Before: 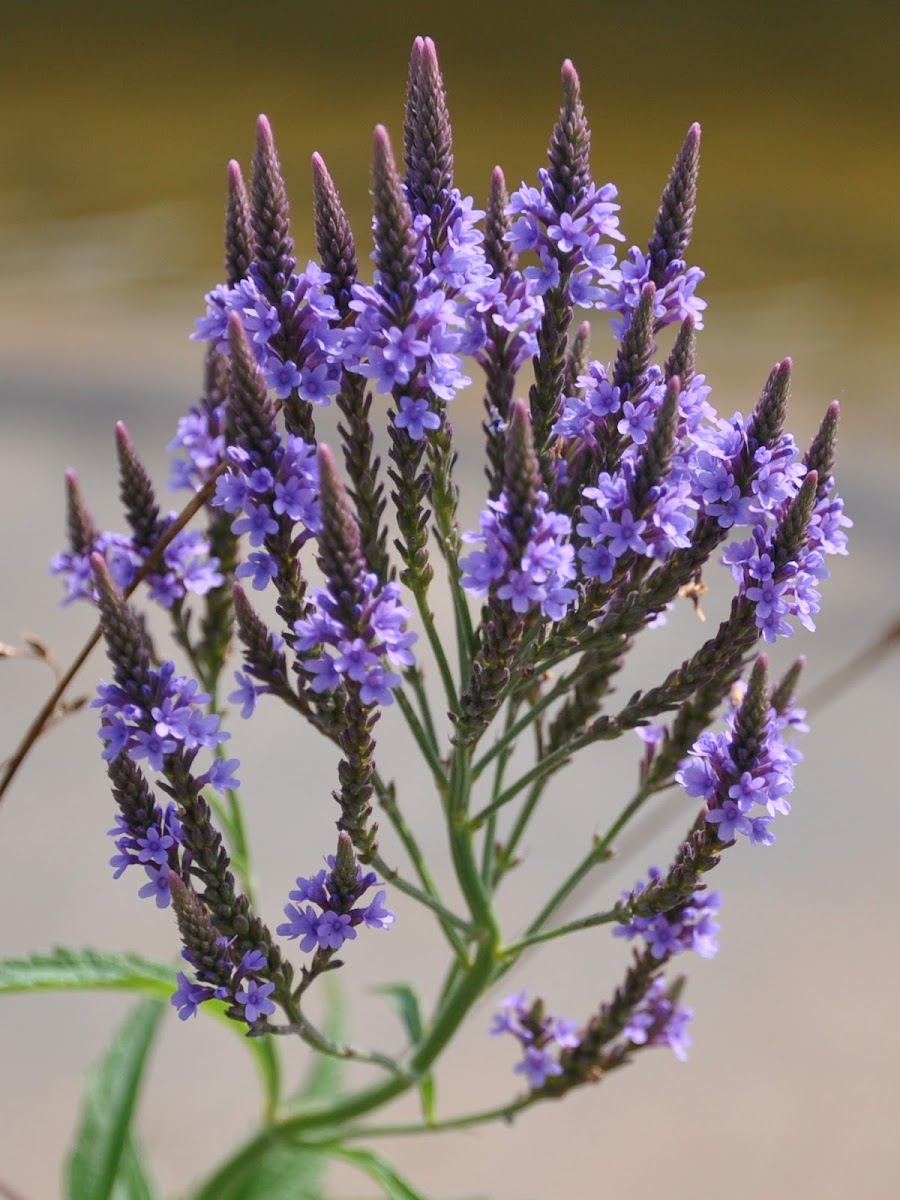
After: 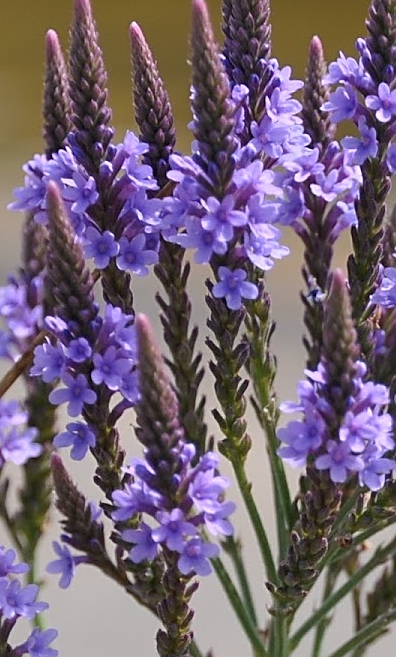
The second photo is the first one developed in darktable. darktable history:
white balance: emerald 1
crop: left 20.248%, top 10.86%, right 35.675%, bottom 34.321%
sharpen: on, module defaults
